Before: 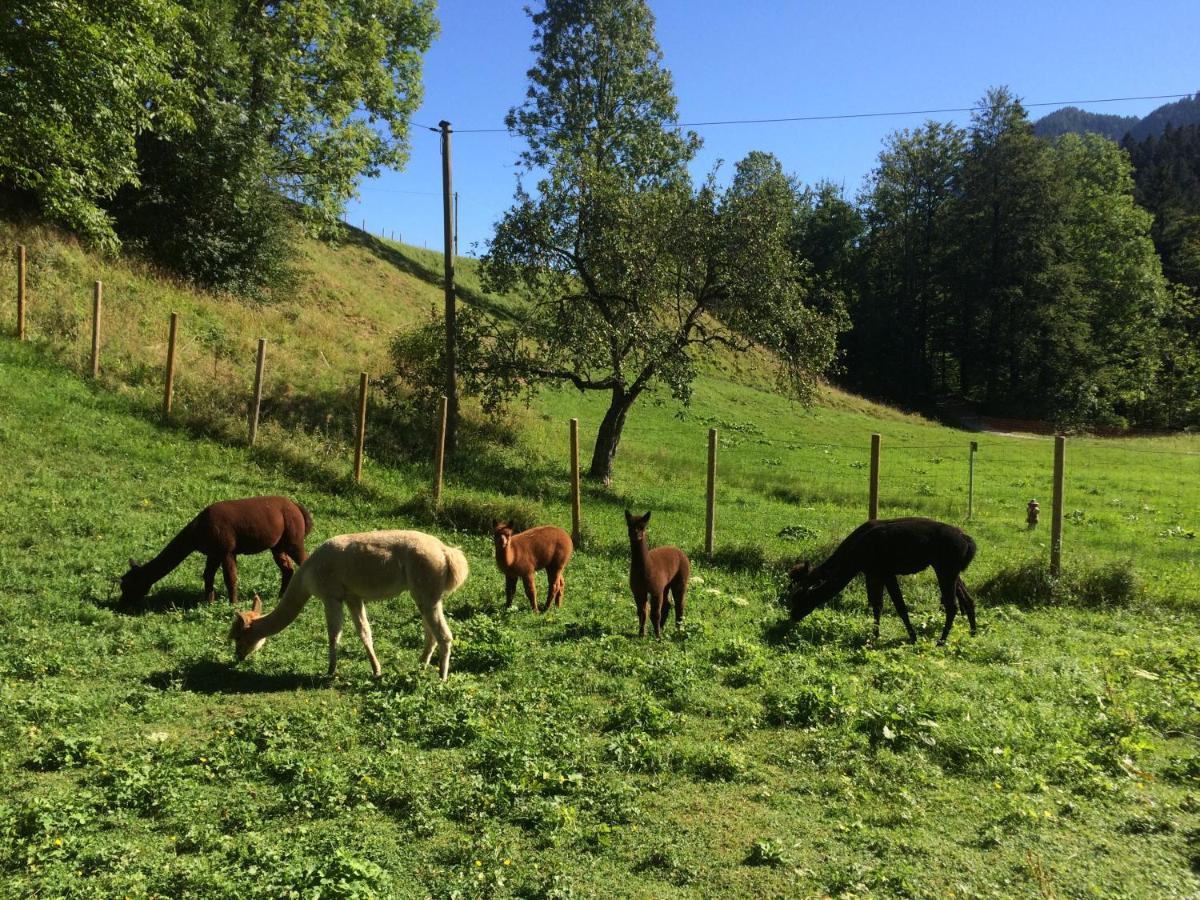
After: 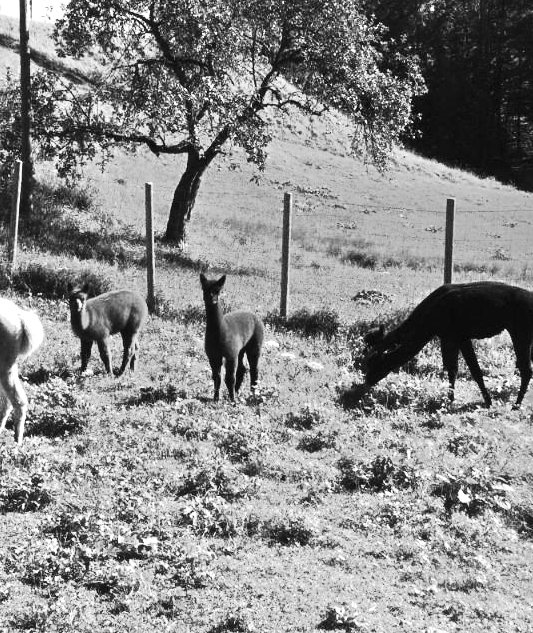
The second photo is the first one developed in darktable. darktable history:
exposure: black level correction 0, exposure 1.741 EV, compensate exposure bias true, compensate highlight preservation false
crop: left 35.432%, top 26.233%, right 20.145%, bottom 3.432%
monochrome: a -11.7, b 1.62, size 0.5, highlights 0.38
contrast brightness saturation: contrast 0.28
